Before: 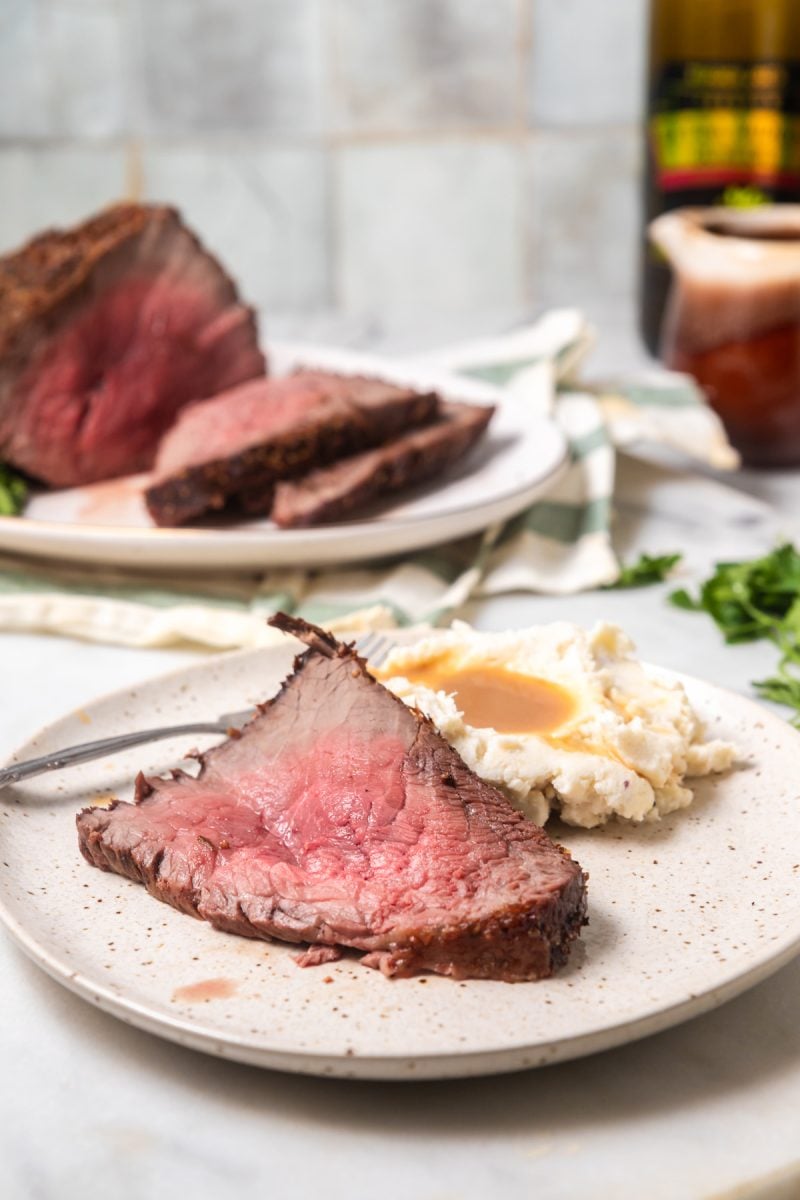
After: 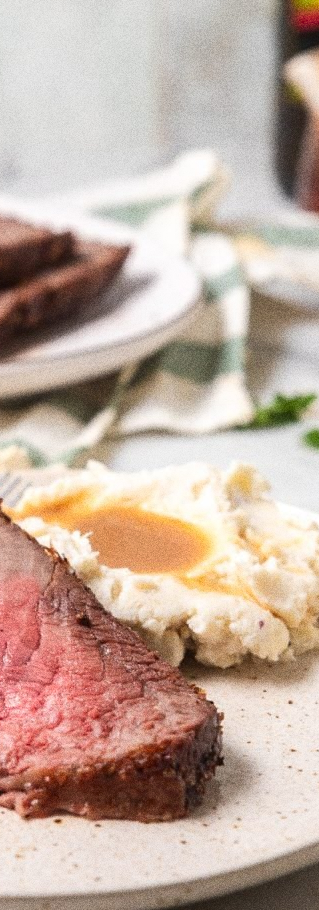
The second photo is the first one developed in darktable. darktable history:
crop: left 45.721%, top 13.393%, right 14.118%, bottom 10.01%
grain: coarseness 0.09 ISO, strength 40%
